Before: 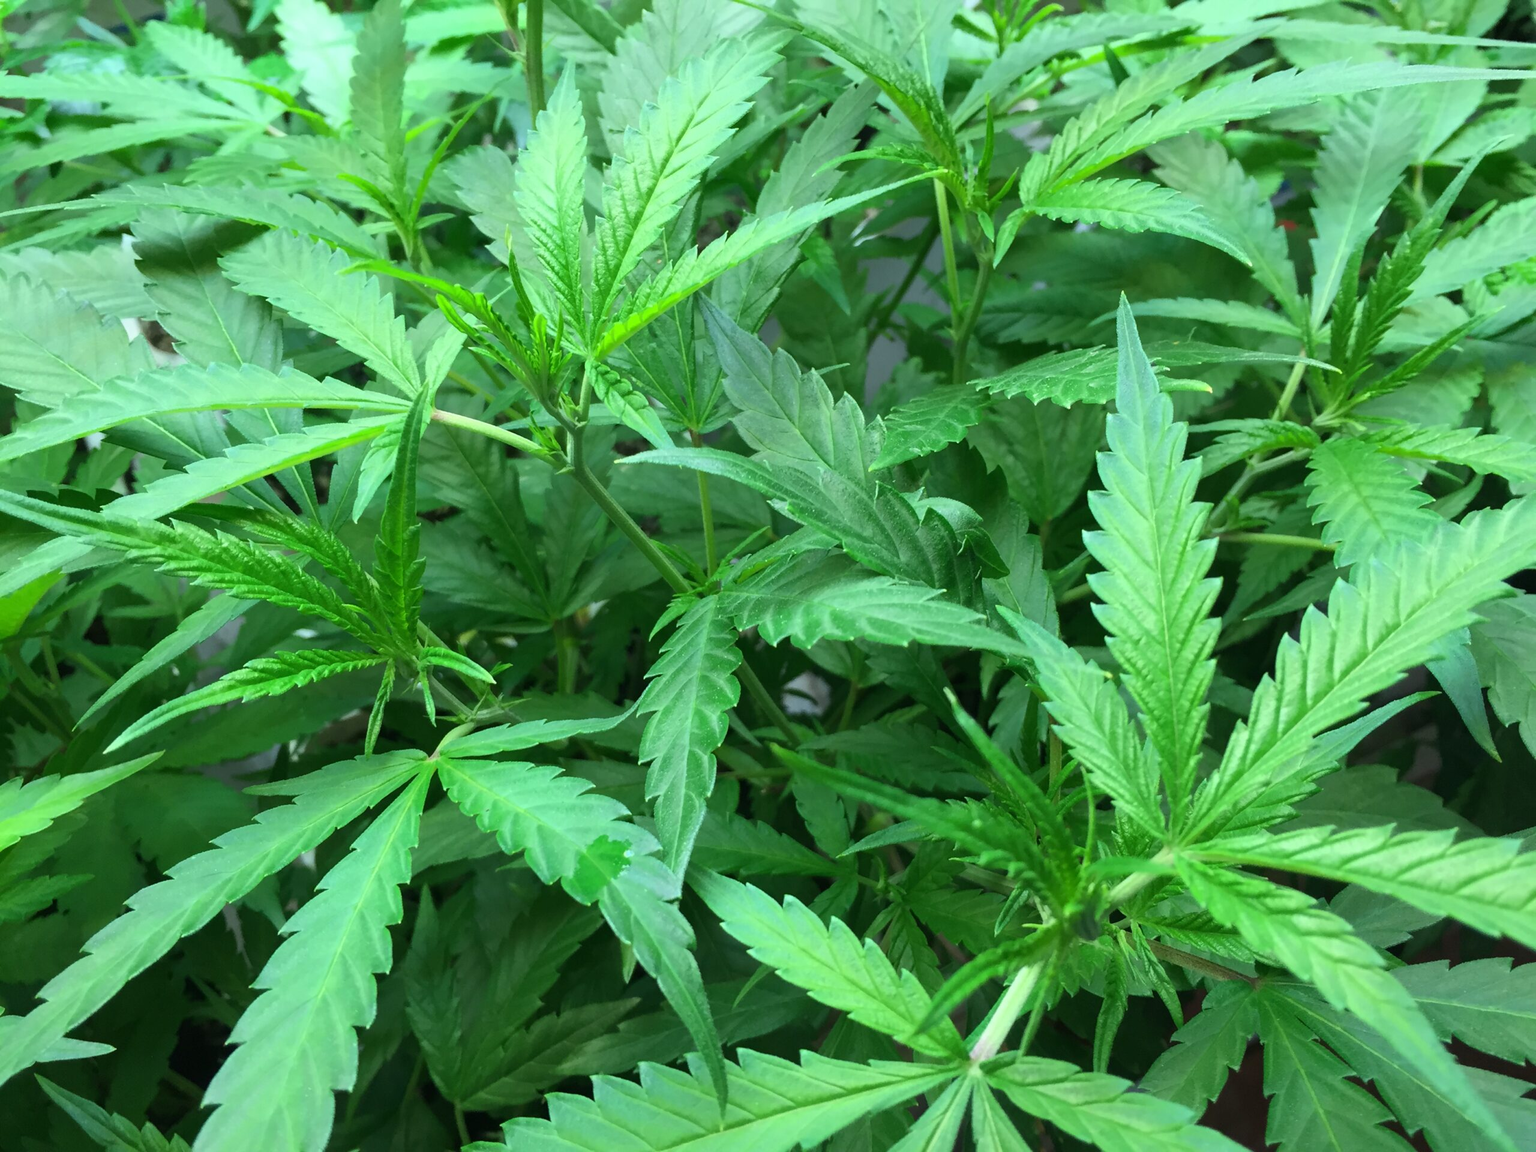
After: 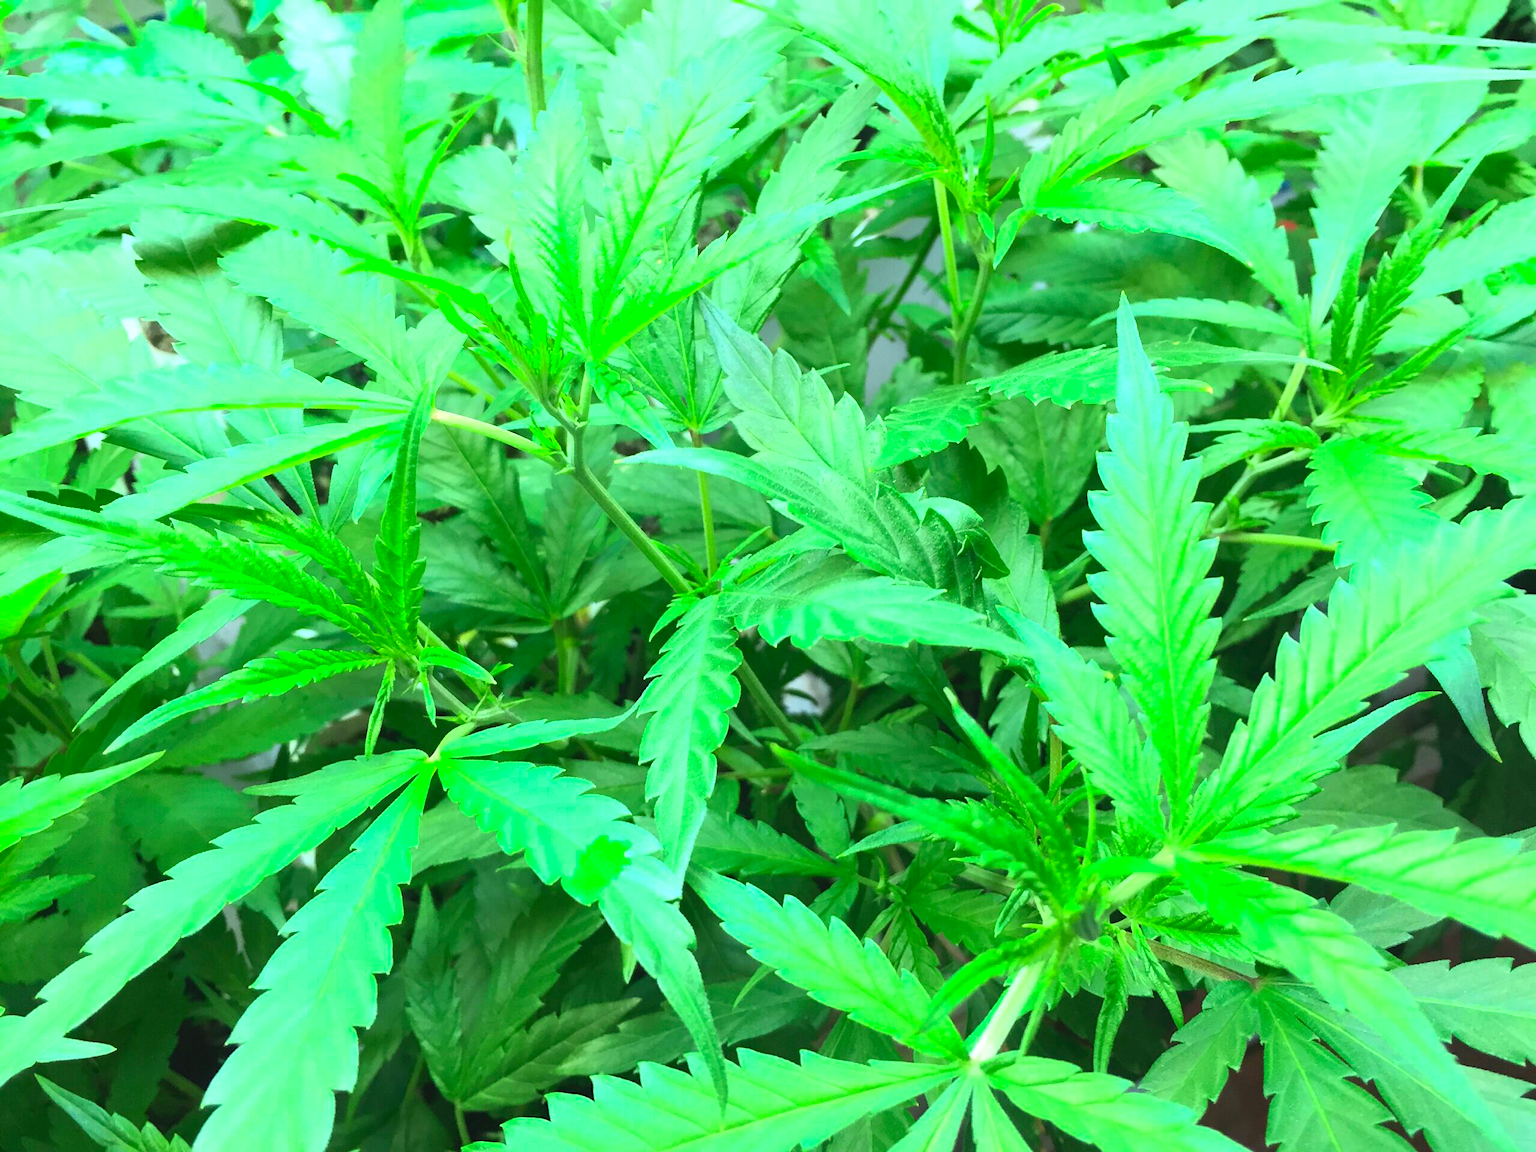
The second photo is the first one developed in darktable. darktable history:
exposure: black level correction 0, exposure 0.693 EV, compensate highlight preservation false
contrast brightness saturation: contrast 0.235, brightness 0.25, saturation 0.382
